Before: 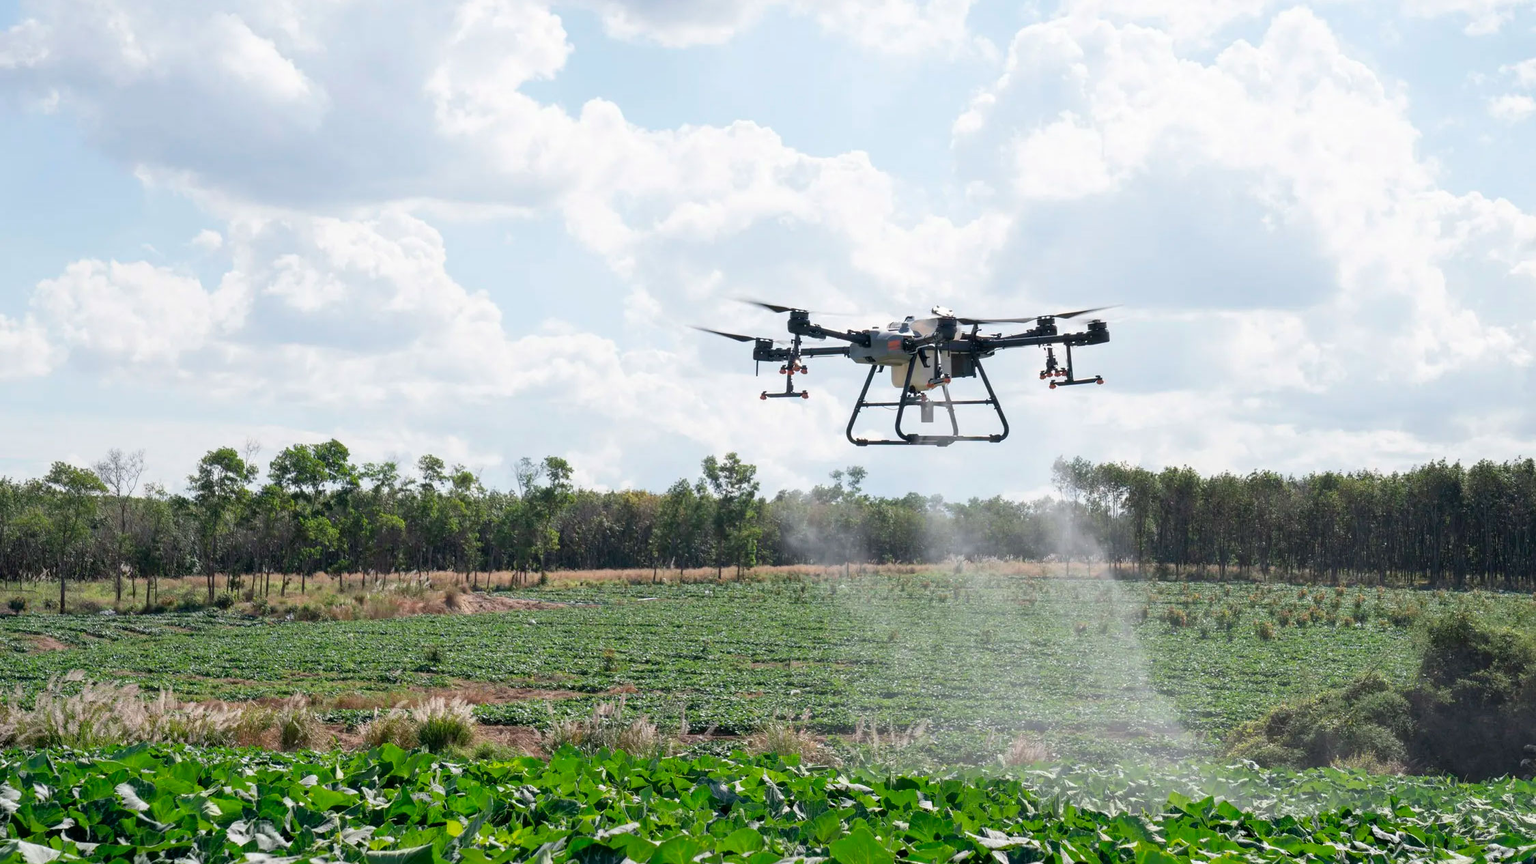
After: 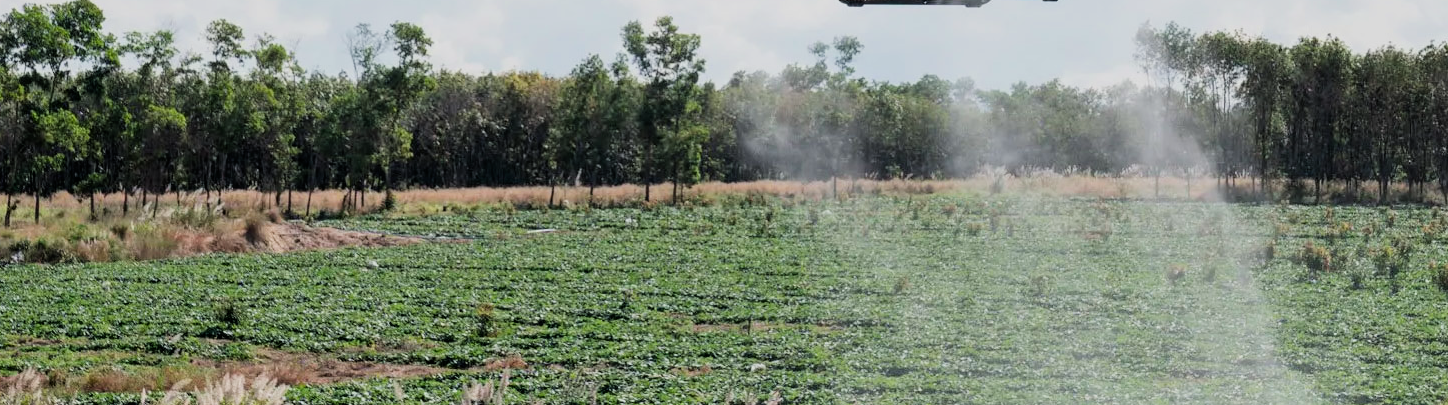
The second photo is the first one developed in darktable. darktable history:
crop: left 18.091%, top 51.13%, right 17.525%, bottom 16.85%
filmic rgb: black relative exposure -7.65 EV, white relative exposure 4.56 EV, hardness 3.61, contrast 1.25
